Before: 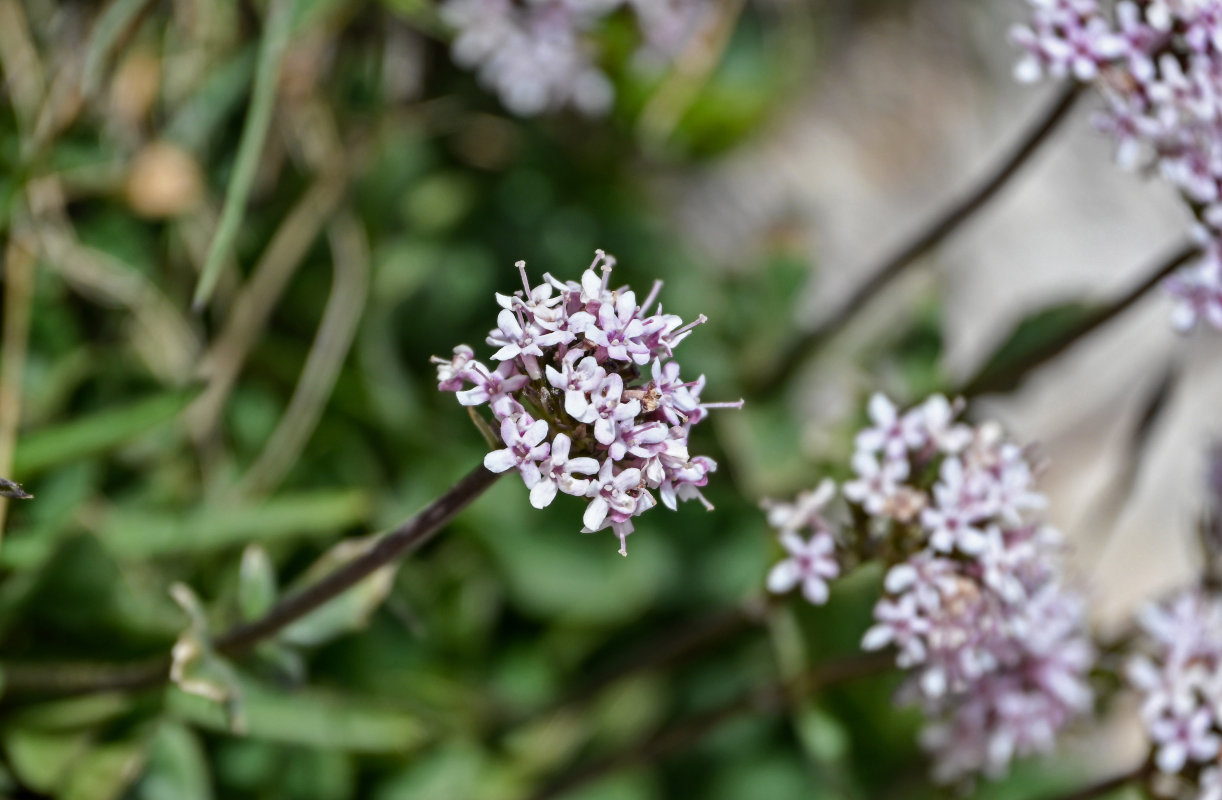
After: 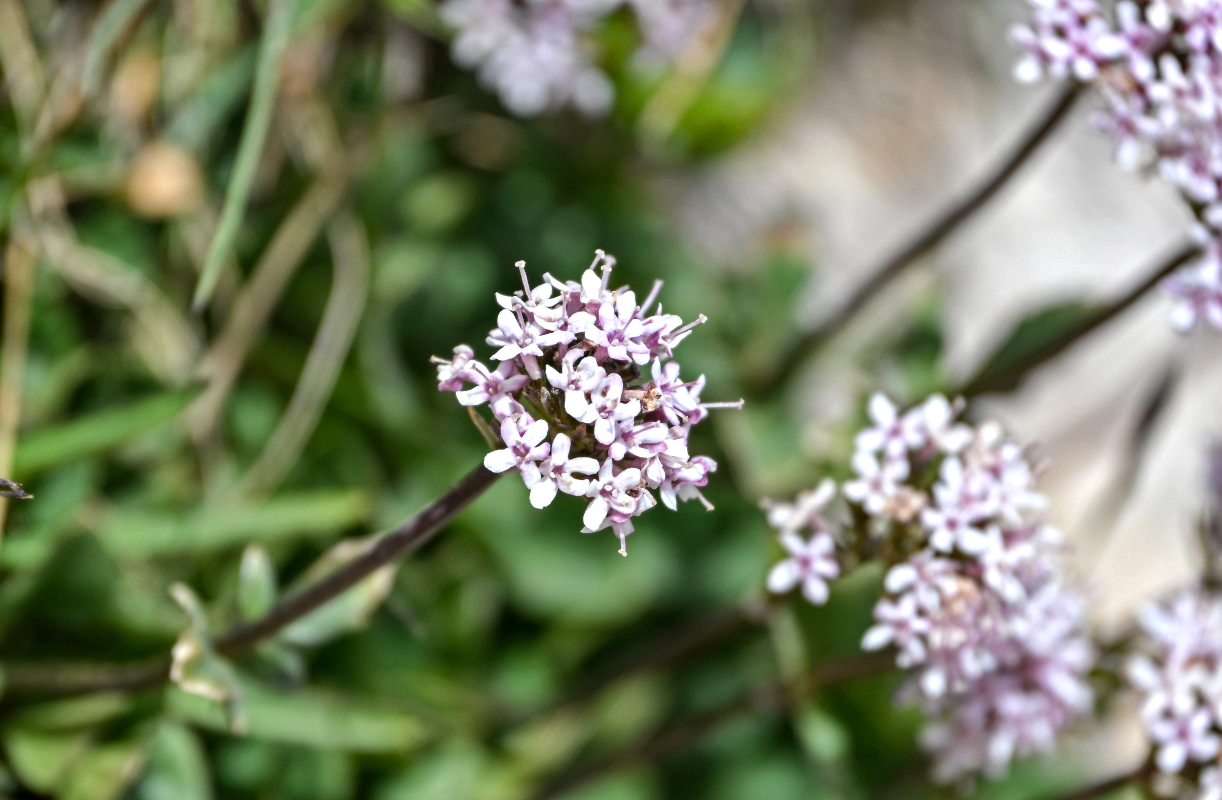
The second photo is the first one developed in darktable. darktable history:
exposure: exposure 0.445 EV, compensate highlight preservation false
